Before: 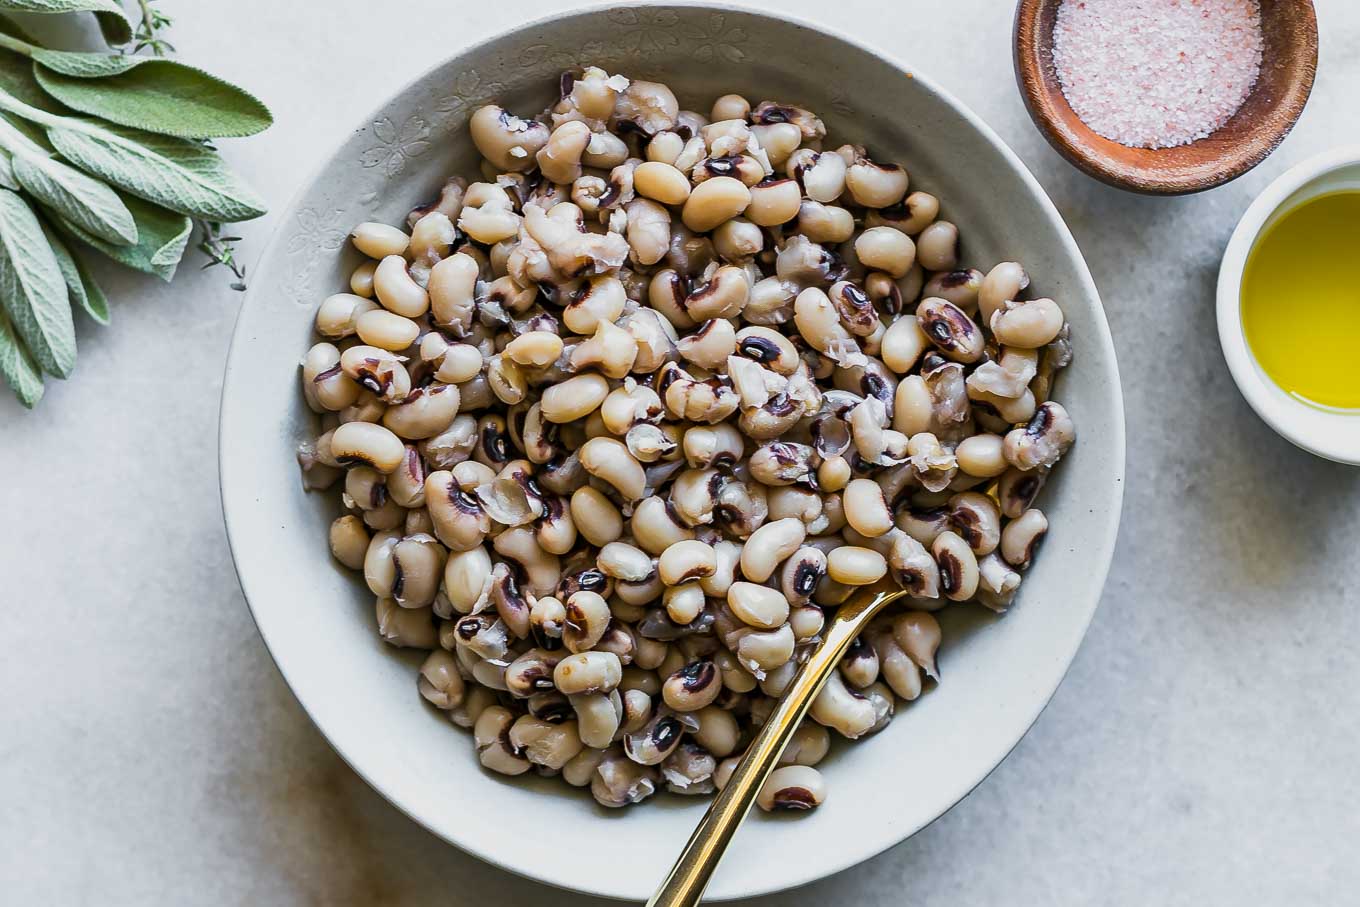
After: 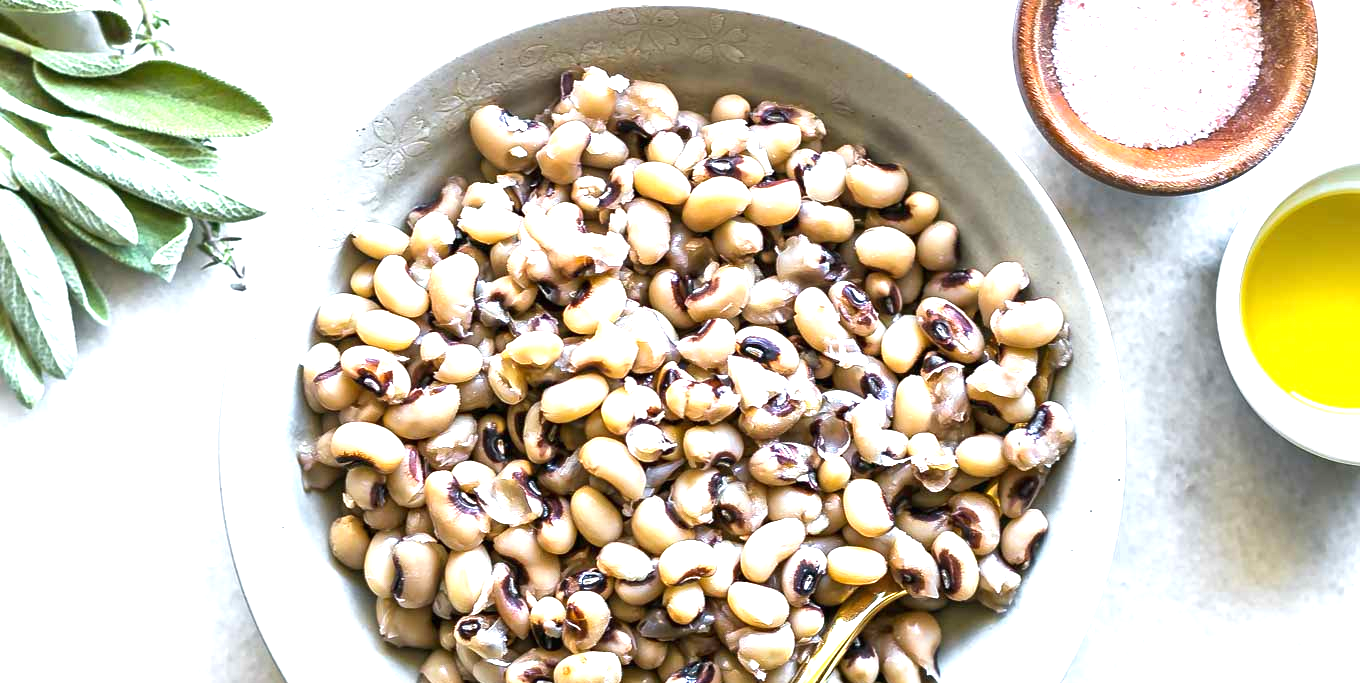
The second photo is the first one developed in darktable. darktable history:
exposure: black level correction 0, exposure 1.368 EV, compensate highlight preservation false
crop: bottom 24.61%
